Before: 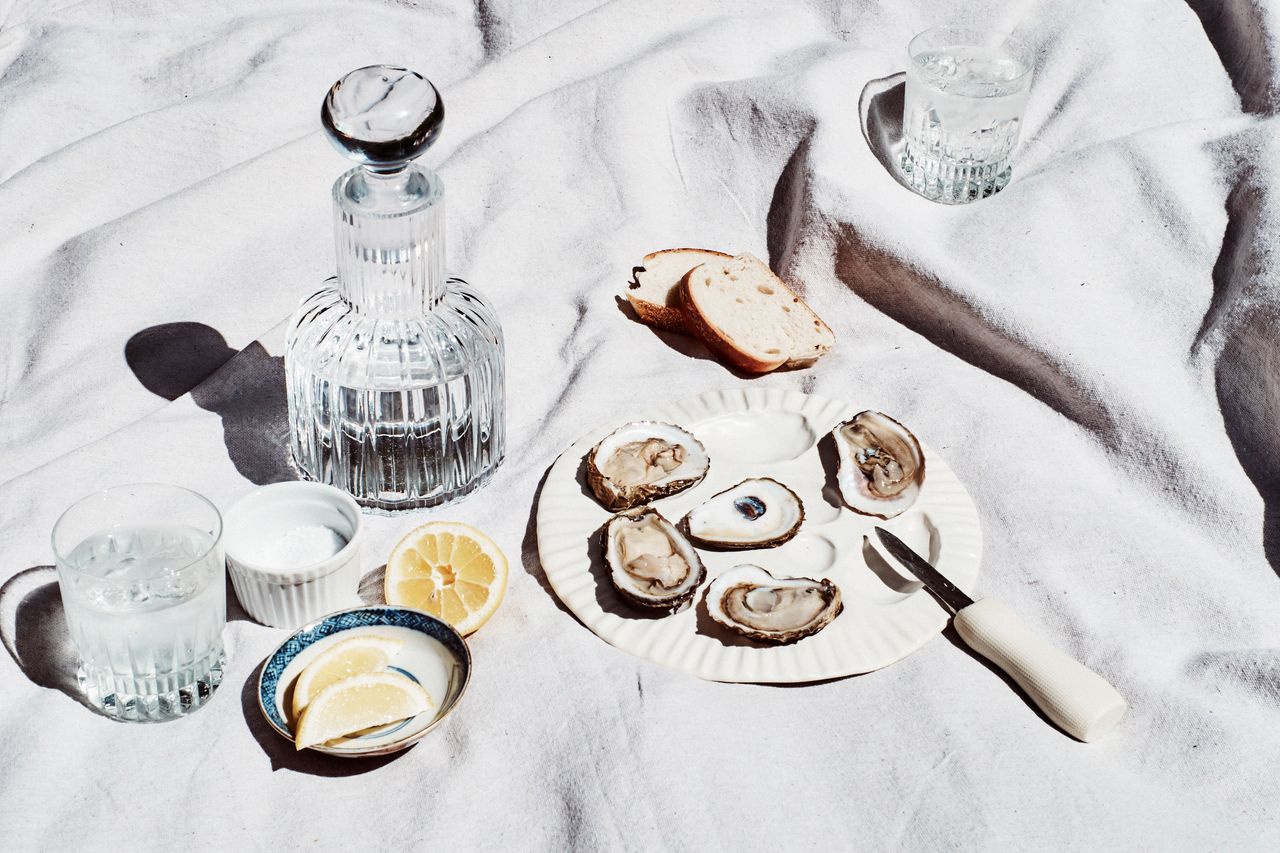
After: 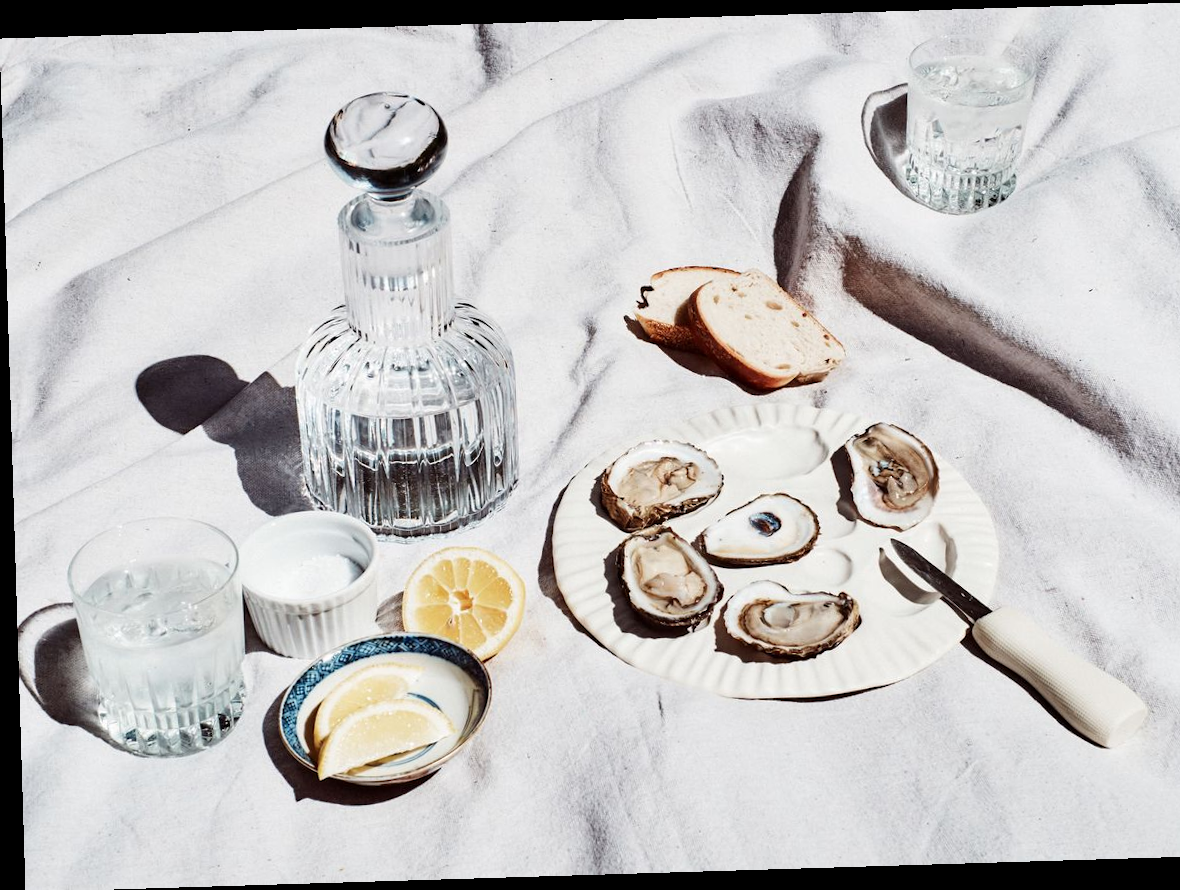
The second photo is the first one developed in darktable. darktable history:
rotate and perspective: rotation -1.75°, automatic cropping off
crop: right 9.509%, bottom 0.031%
